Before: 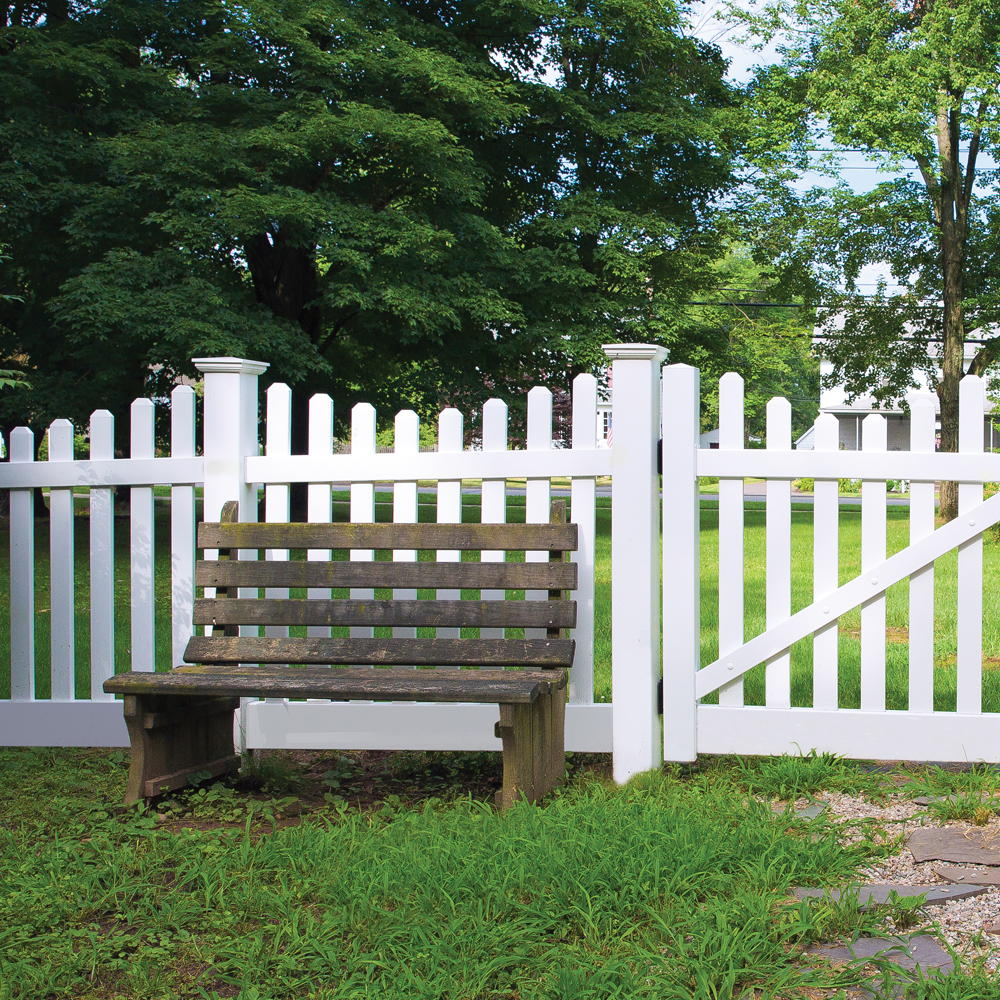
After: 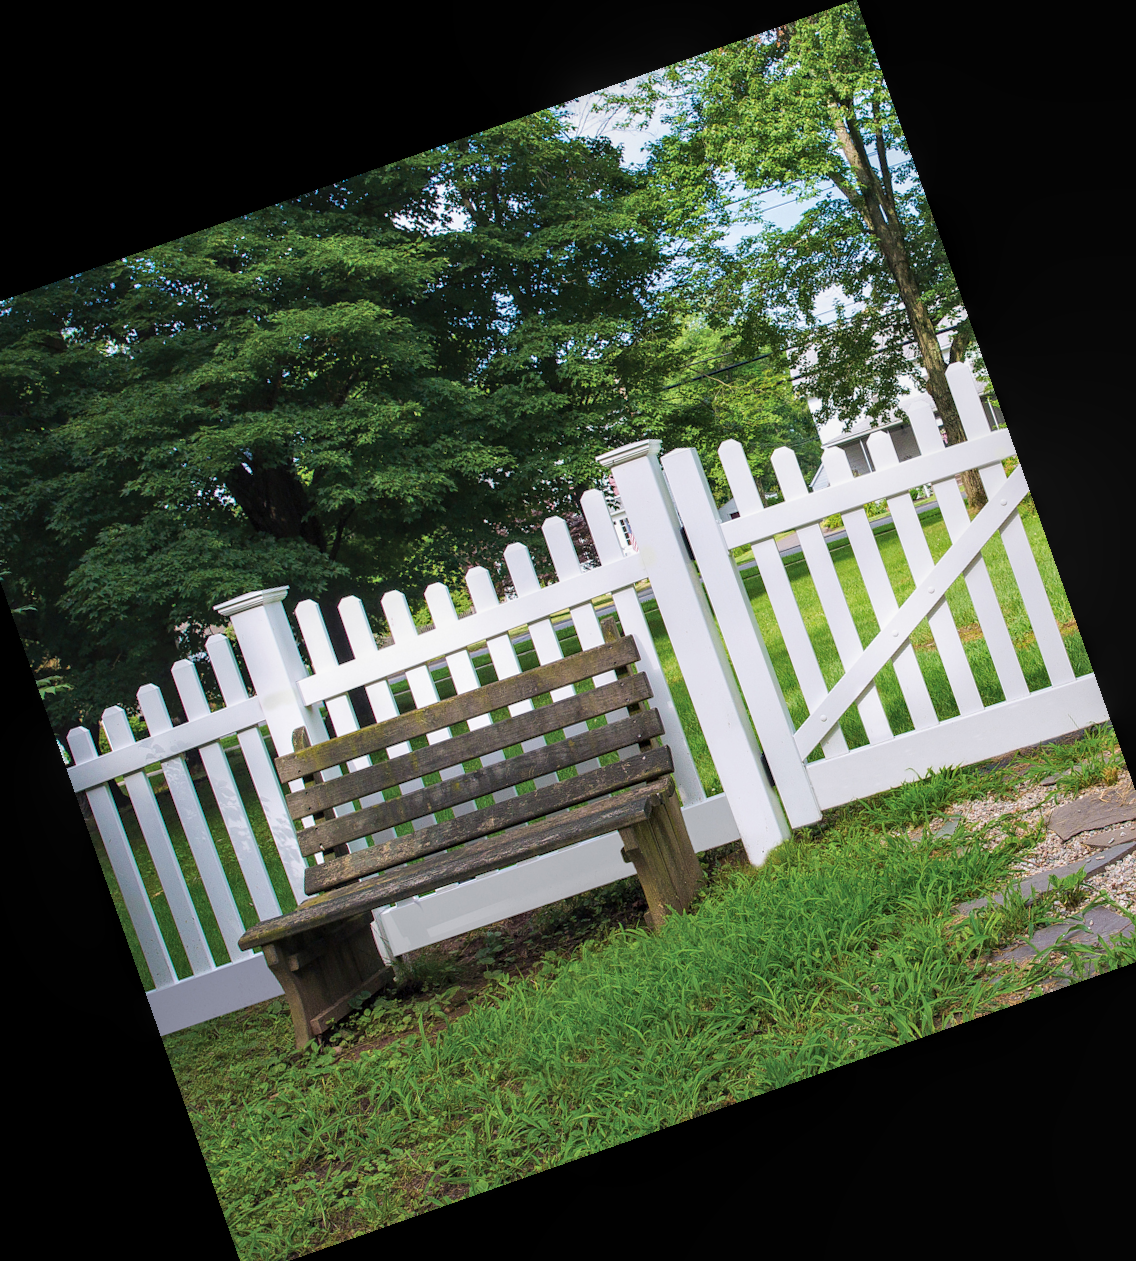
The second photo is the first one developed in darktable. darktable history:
crop and rotate: angle 19.43°, left 6.812%, right 4.125%, bottom 1.087%
local contrast: on, module defaults
